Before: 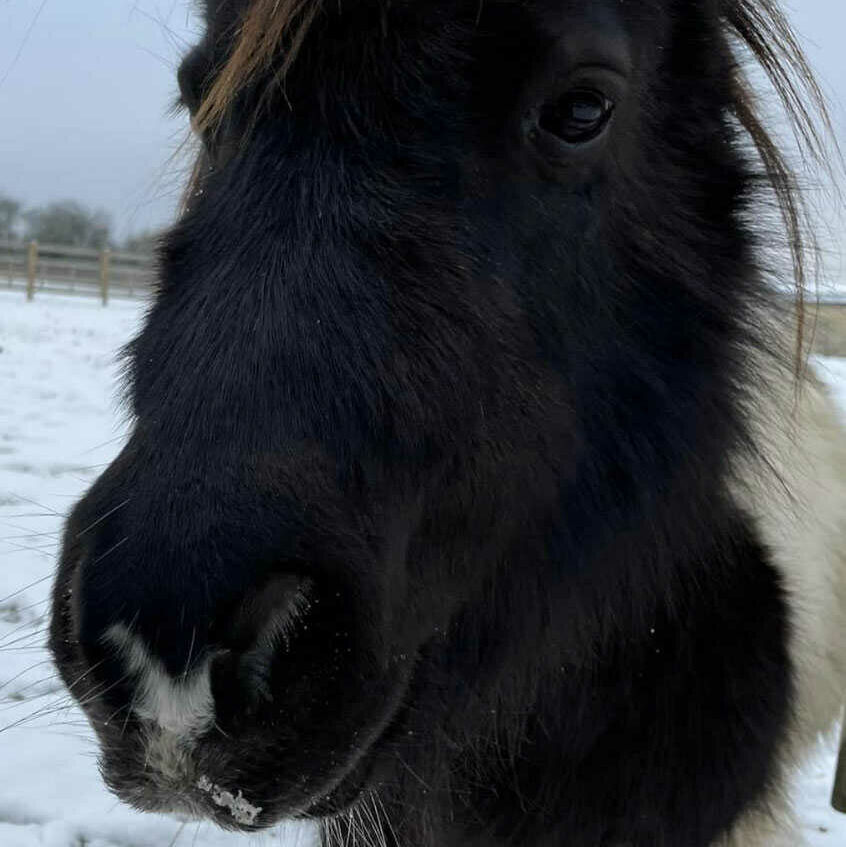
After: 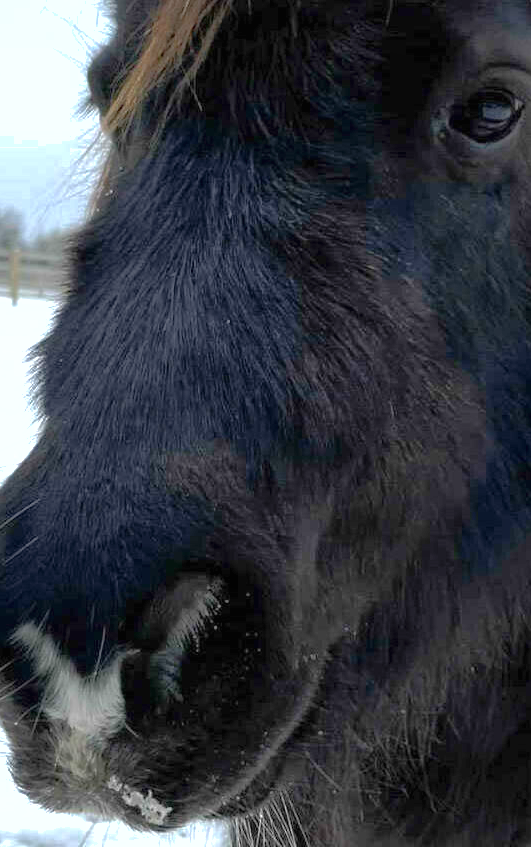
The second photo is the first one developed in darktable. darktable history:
crop: left 10.644%, right 26.528%
exposure: black level correction 0, exposure 0.9 EV, compensate highlight preservation false
shadows and highlights: on, module defaults
